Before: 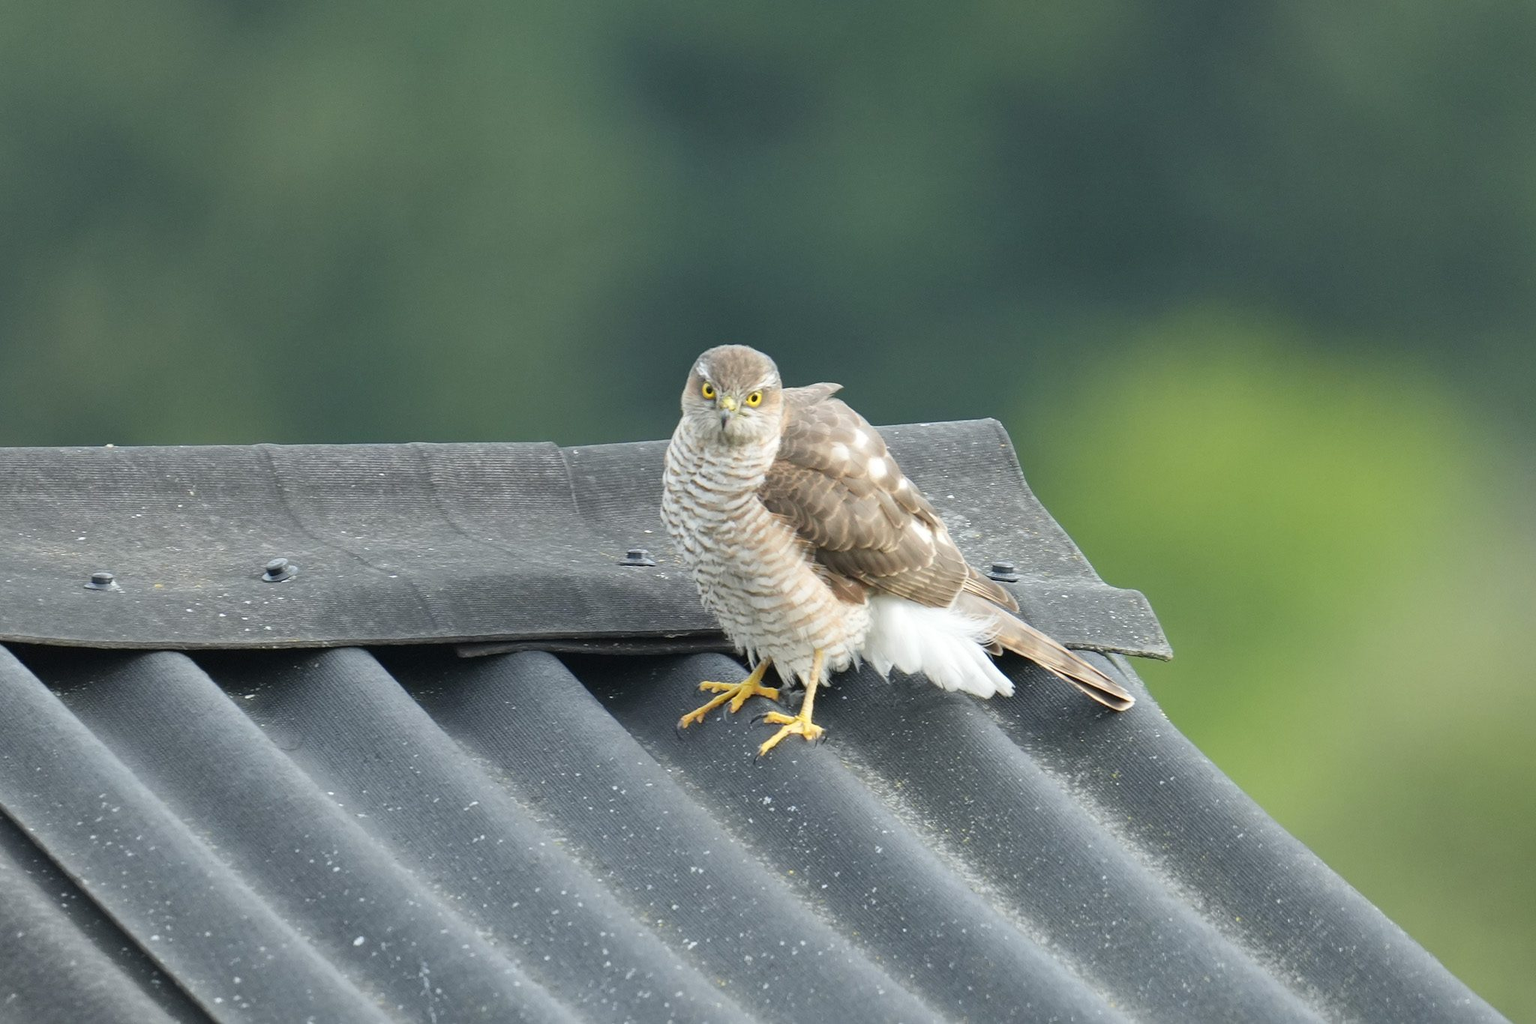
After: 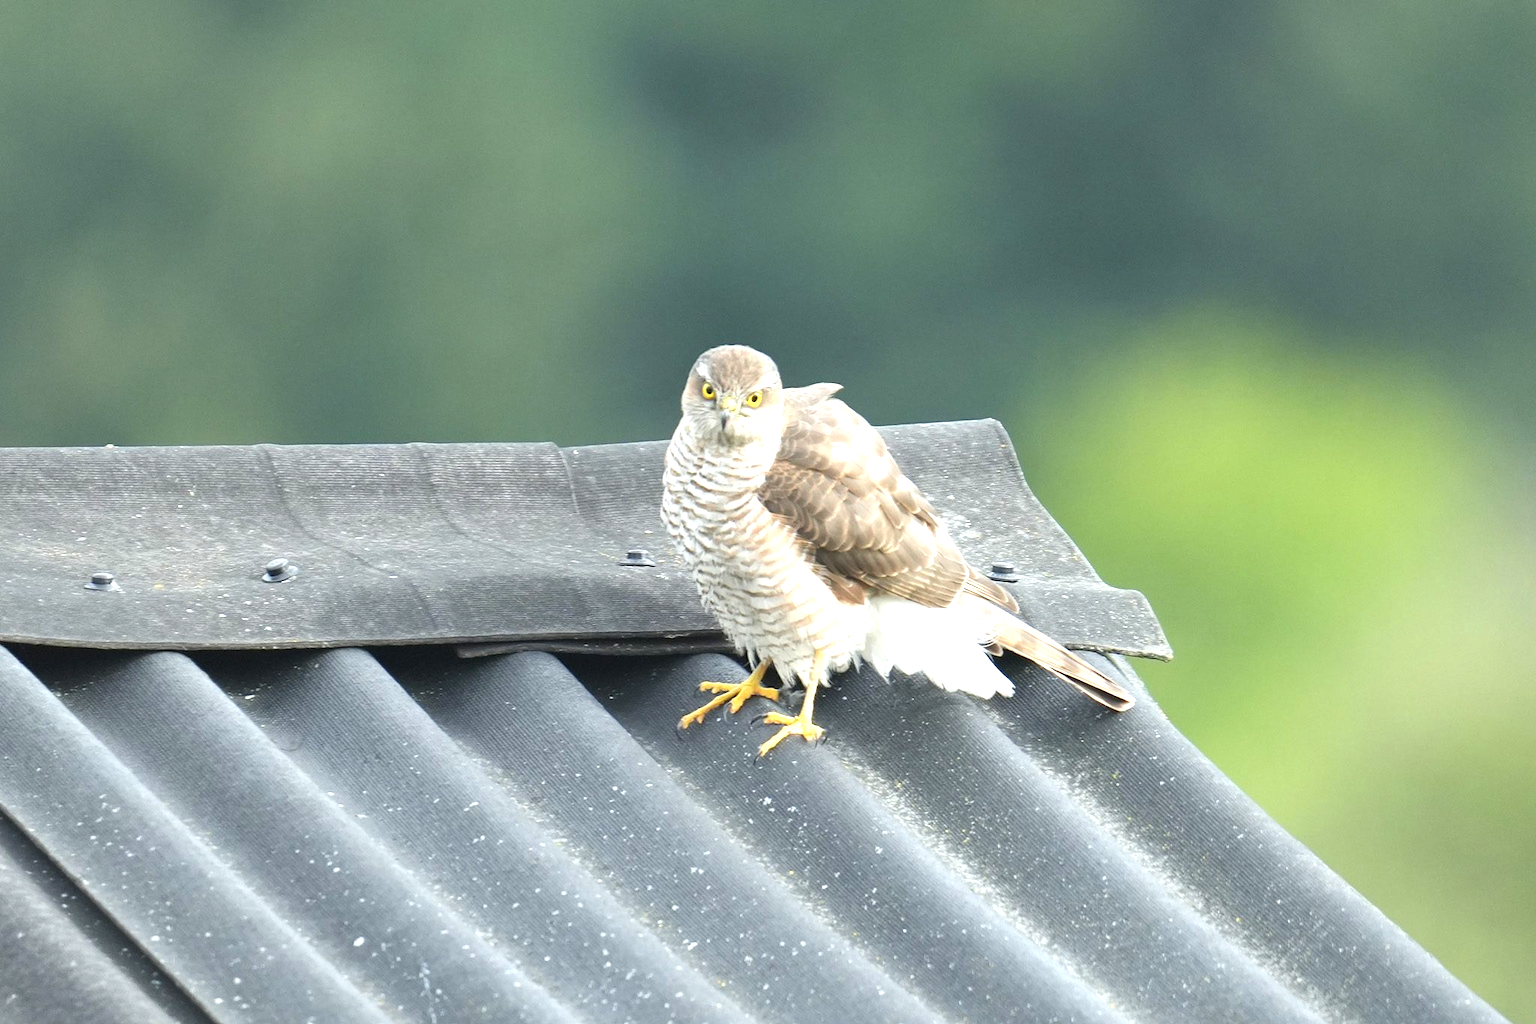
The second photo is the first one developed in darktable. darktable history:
exposure: black level correction 0, exposure 0.898 EV, compensate exposure bias true, compensate highlight preservation false
